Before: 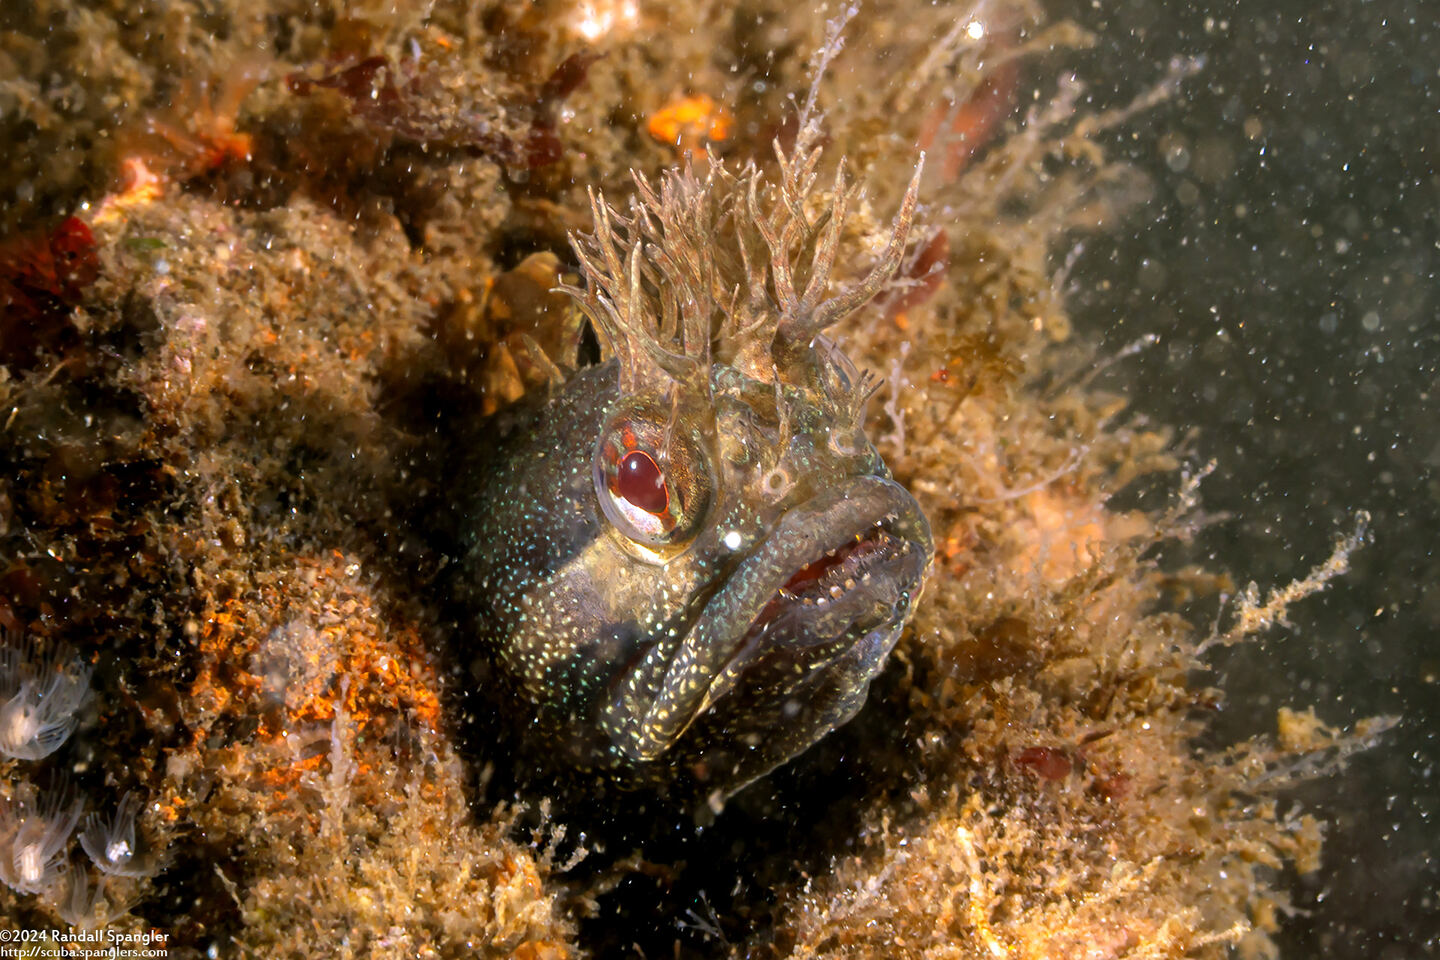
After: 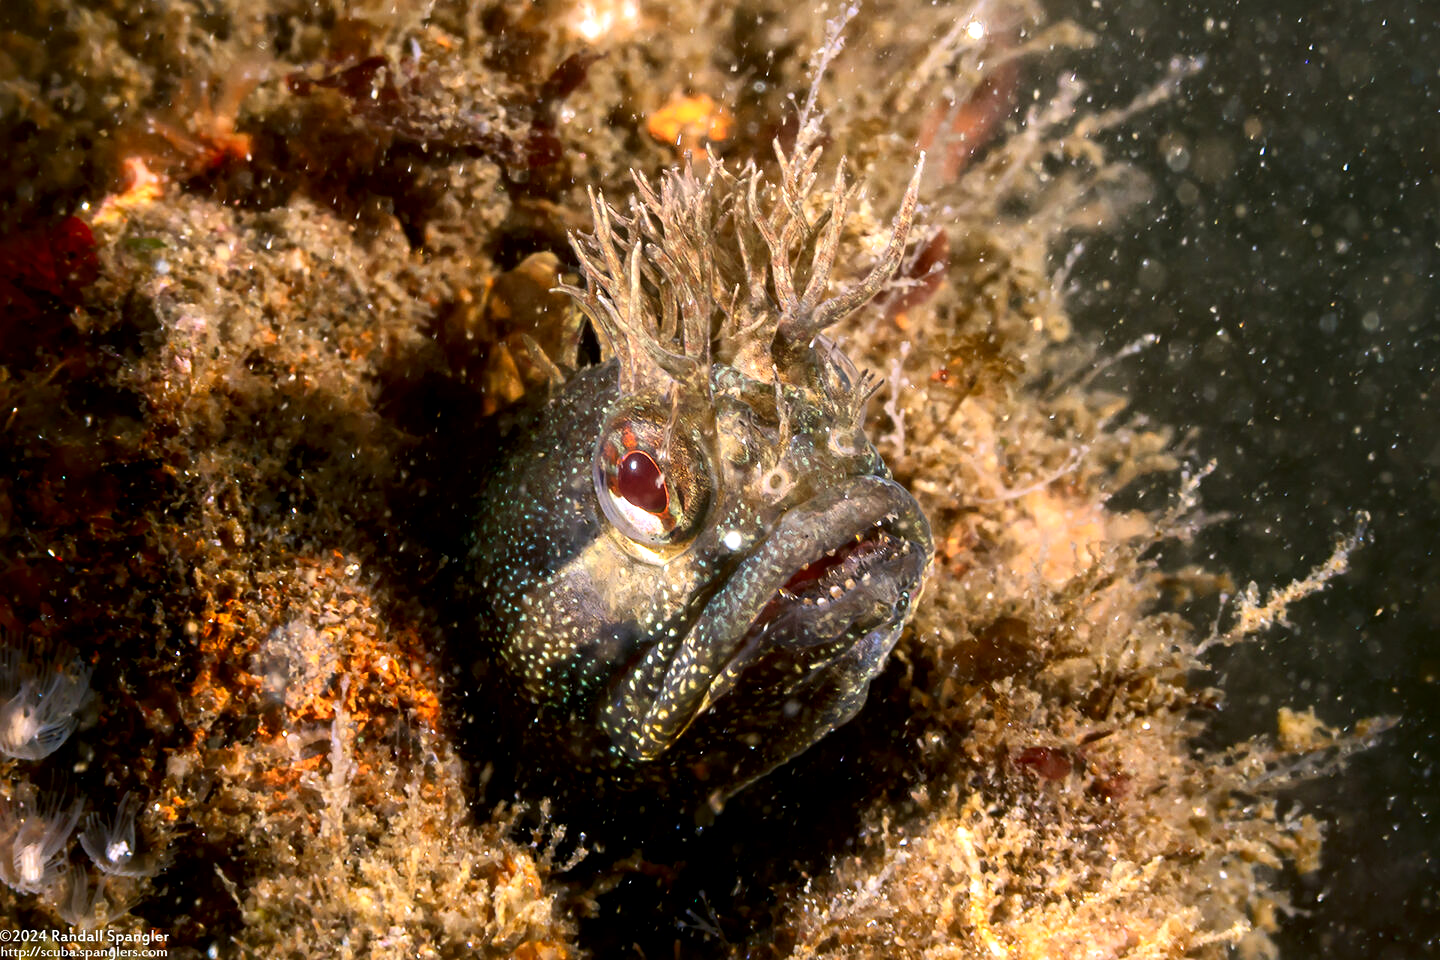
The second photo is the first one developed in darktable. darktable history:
contrast brightness saturation: contrast 0.151, brightness 0.05
local contrast: mode bilateral grid, contrast 26, coarseness 60, detail 151%, midtone range 0.2
shadows and highlights: shadows -68.35, highlights 35.05, soften with gaussian
